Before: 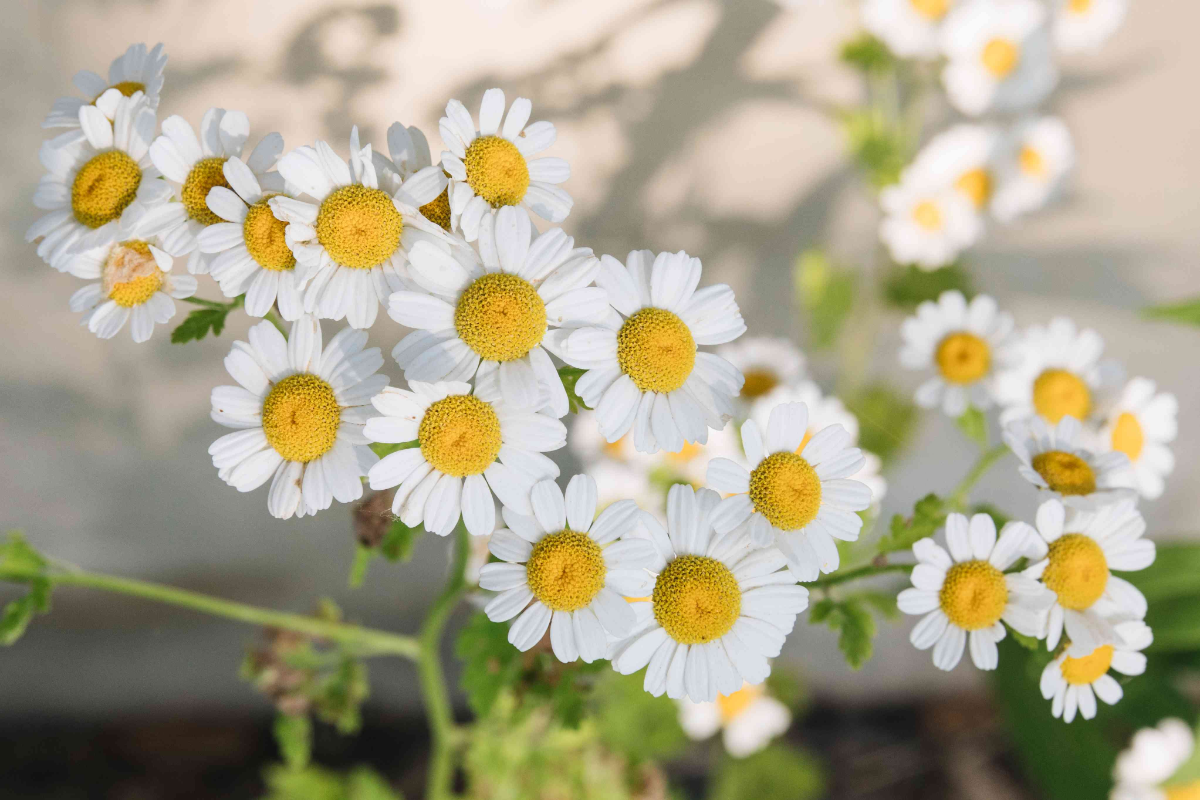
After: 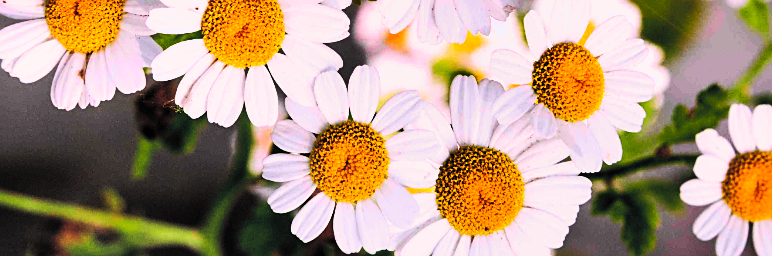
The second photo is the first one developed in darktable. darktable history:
base curve: curves: ch0 [(0, 0.036) (0.083, 0.04) (0.804, 1)], preserve colors none
tone curve: curves: ch0 [(0, 0.012) (0.144, 0.137) (0.326, 0.386) (0.489, 0.573) (0.656, 0.763) (0.849, 0.902) (1, 0.974)]; ch1 [(0, 0) (0.366, 0.367) (0.475, 0.453) (0.487, 0.501) (0.519, 0.527) (0.544, 0.579) (0.562, 0.619) (0.622, 0.694) (1, 1)]; ch2 [(0, 0) (0.333, 0.346) (0.375, 0.375) (0.424, 0.43) (0.476, 0.492) (0.502, 0.503) (0.533, 0.541) (0.572, 0.615) (0.605, 0.656) (0.641, 0.709) (1, 1)], color space Lab, independent channels, preserve colors none
sharpen: on, module defaults
shadows and highlights: low approximation 0.01, soften with gaussian
crop: left 18.091%, top 51.13%, right 17.525%, bottom 16.85%
levels: mode automatic, black 0.023%, white 99.97%, levels [0.062, 0.494, 0.925]
color balance rgb: perceptual saturation grading › global saturation 20%, perceptual saturation grading › highlights -25%, perceptual saturation grading › shadows 50%
white balance: red 1.05, blue 1.072
